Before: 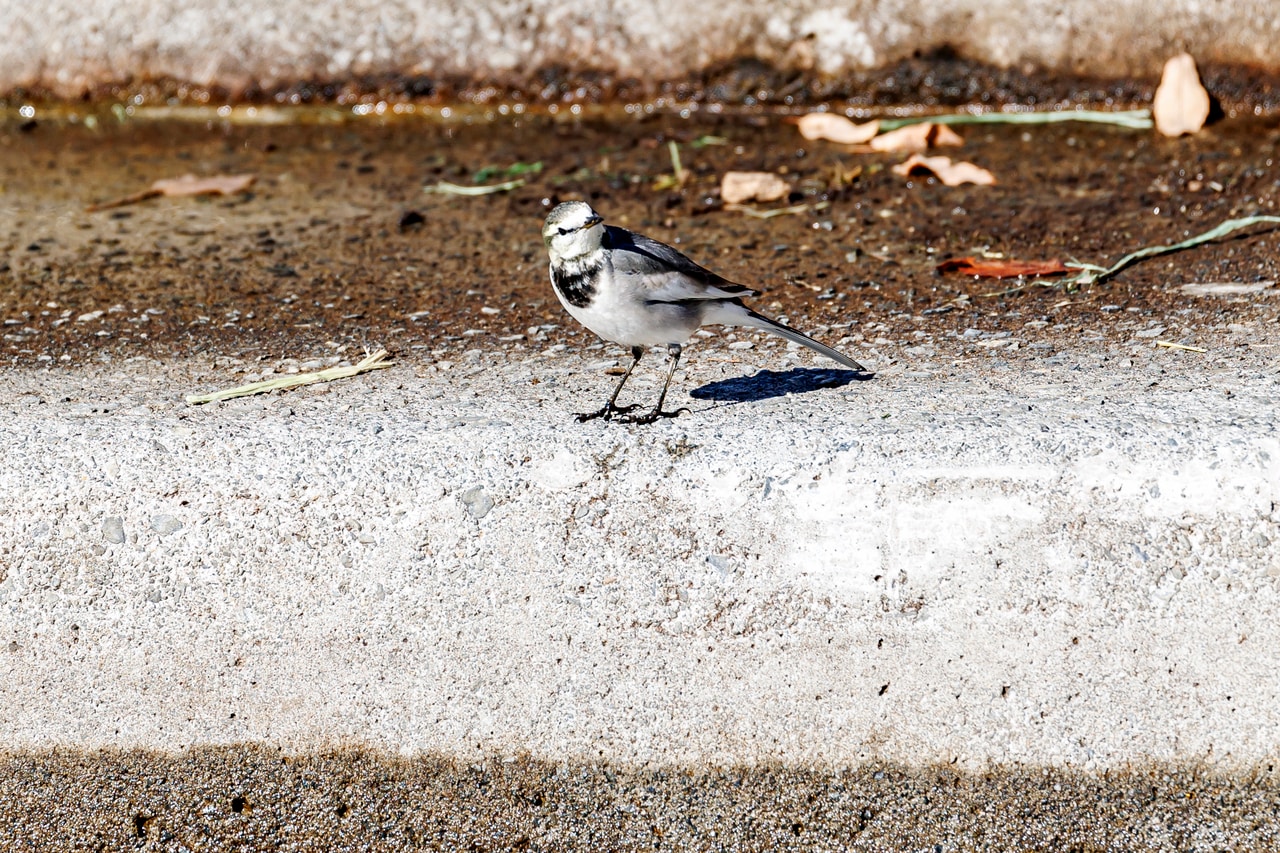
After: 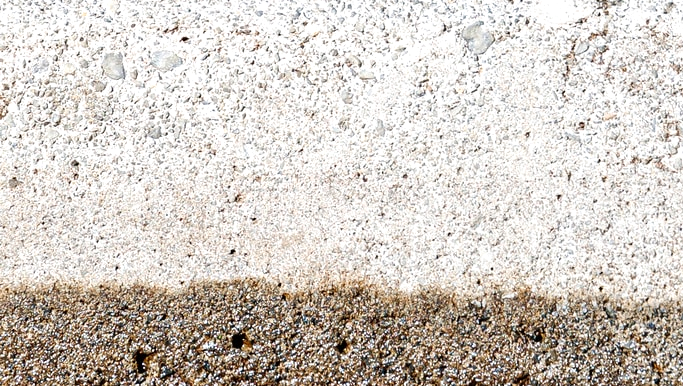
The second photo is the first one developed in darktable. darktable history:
crop and rotate: top 54.534%, right 46.615%, bottom 0.116%
exposure: exposure 0.225 EV, compensate highlight preservation false
